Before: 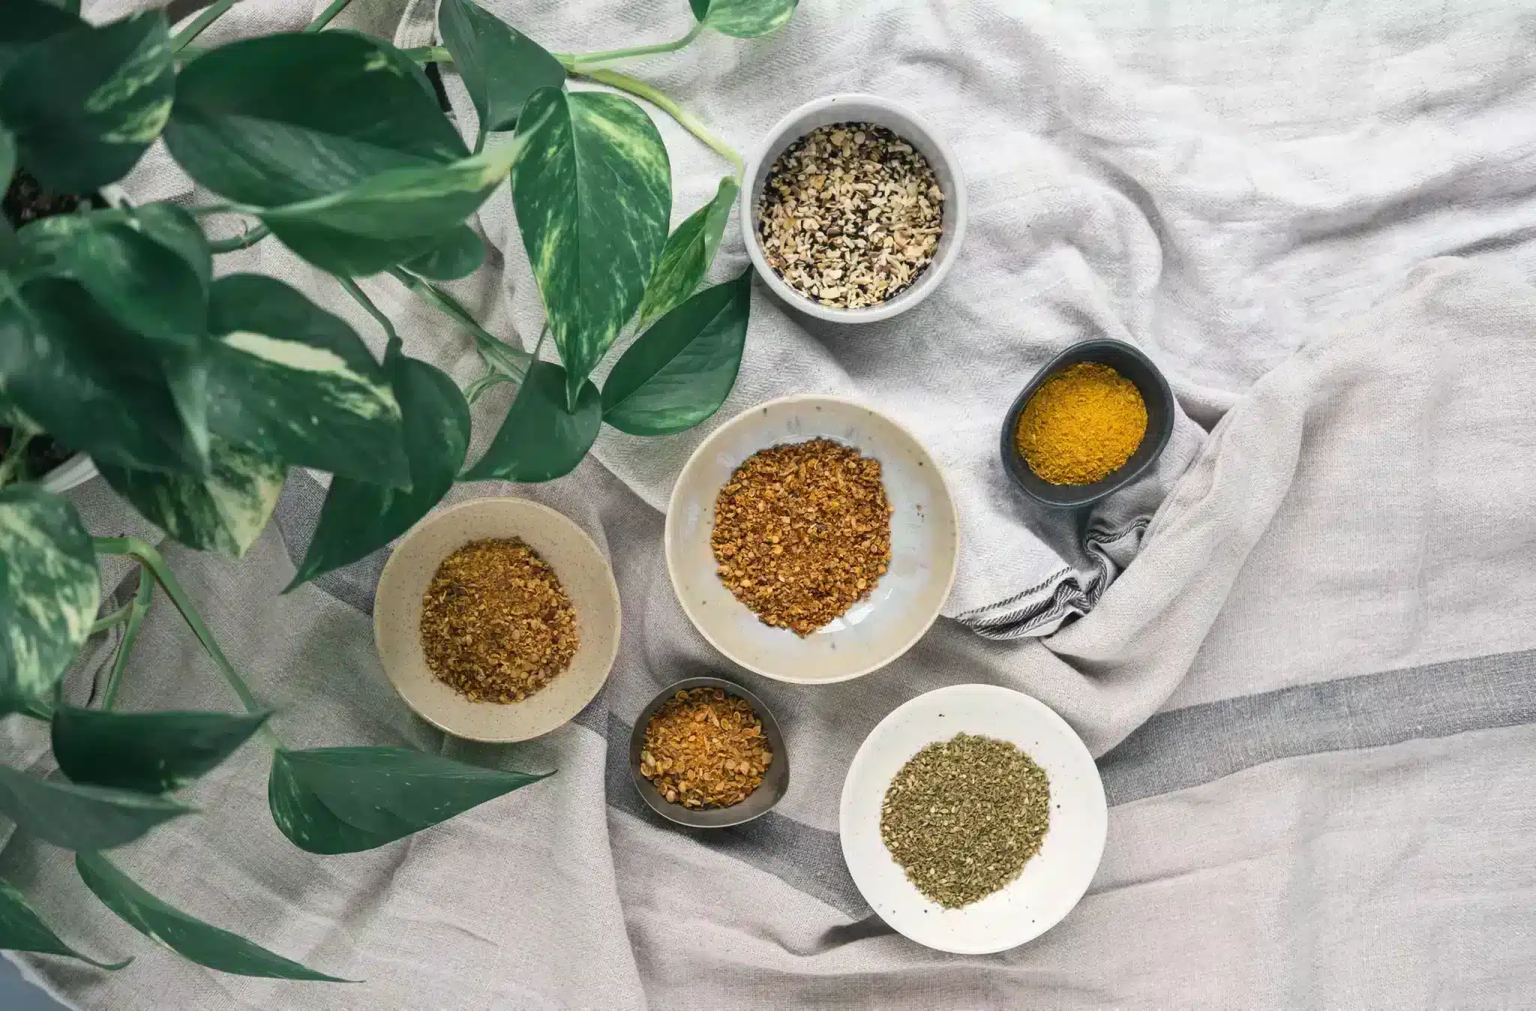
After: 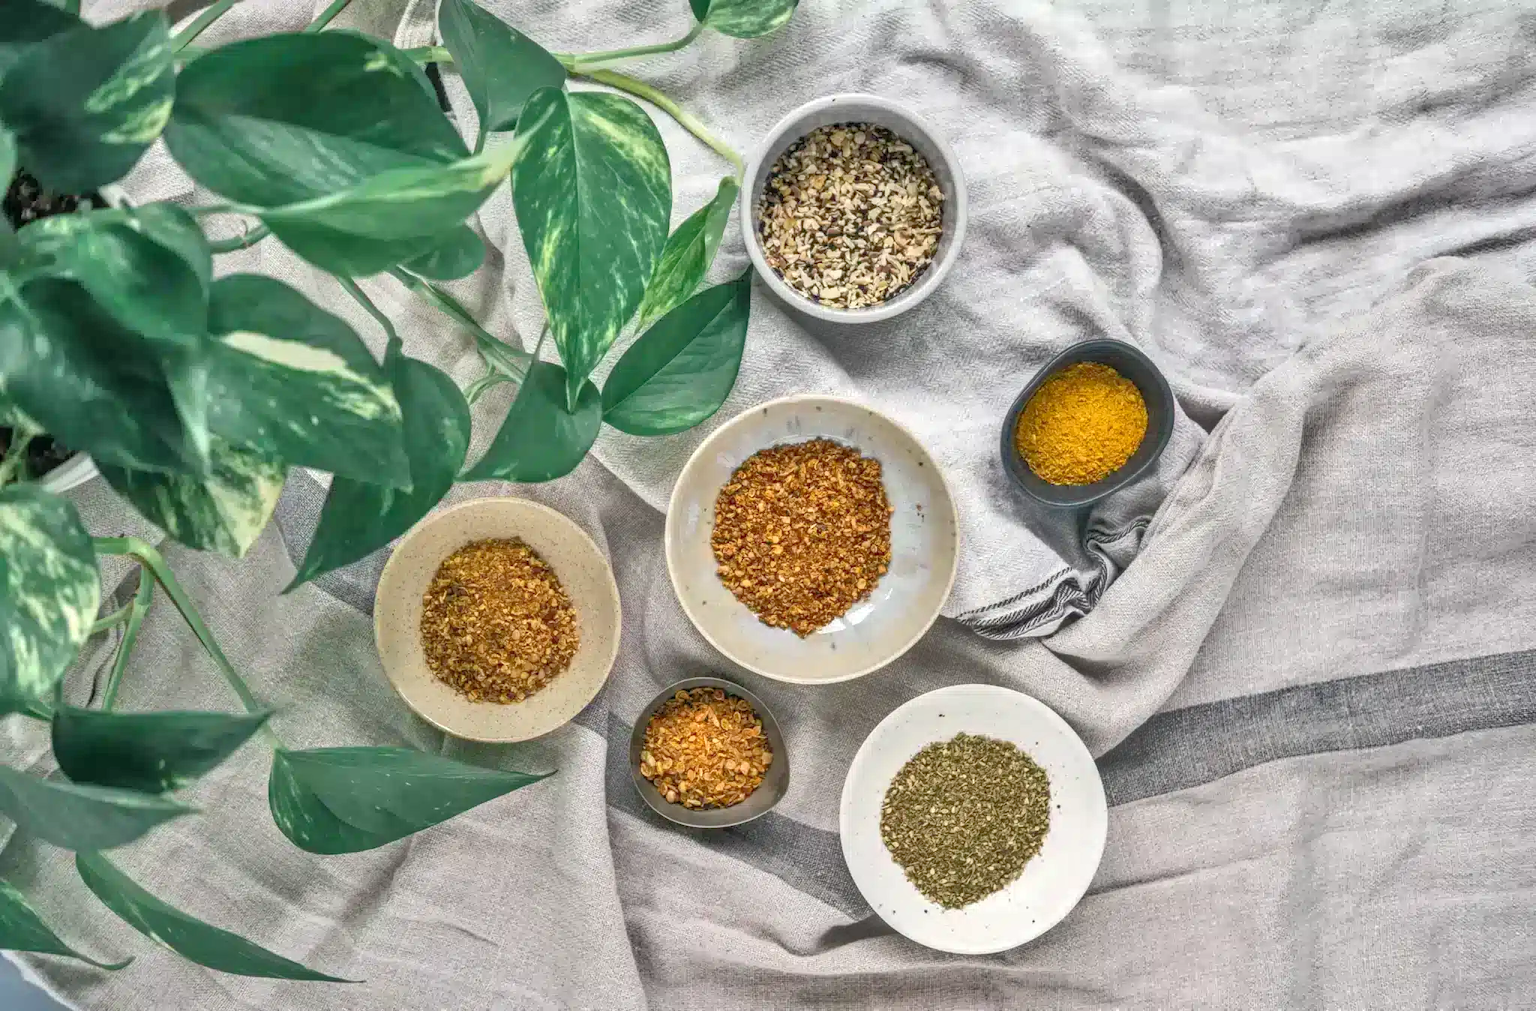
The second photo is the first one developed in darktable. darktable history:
local contrast: highlights 0%, shadows 0%, detail 133%
shadows and highlights: highlights color adjustment 0%, low approximation 0.01, soften with gaussian
tone equalizer: -7 EV 0.15 EV, -6 EV 0.6 EV, -5 EV 1.15 EV, -4 EV 1.33 EV, -3 EV 1.15 EV, -2 EV 0.6 EV, -1 EV 0.15 EV, mask exposure compensation -0.5 EV
